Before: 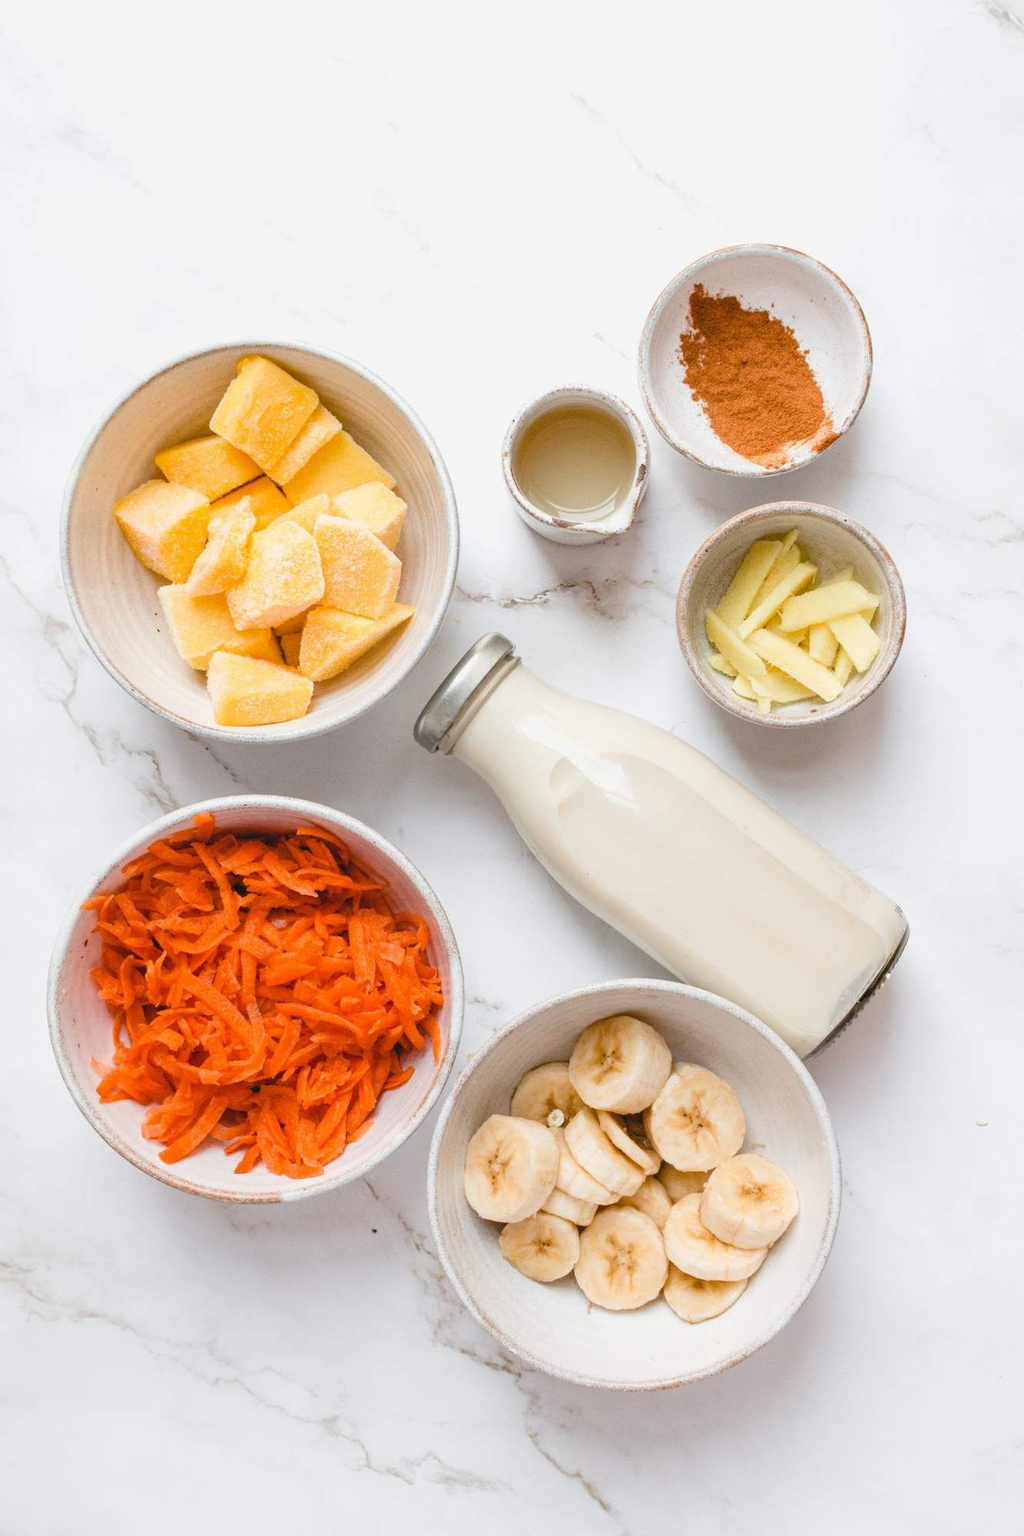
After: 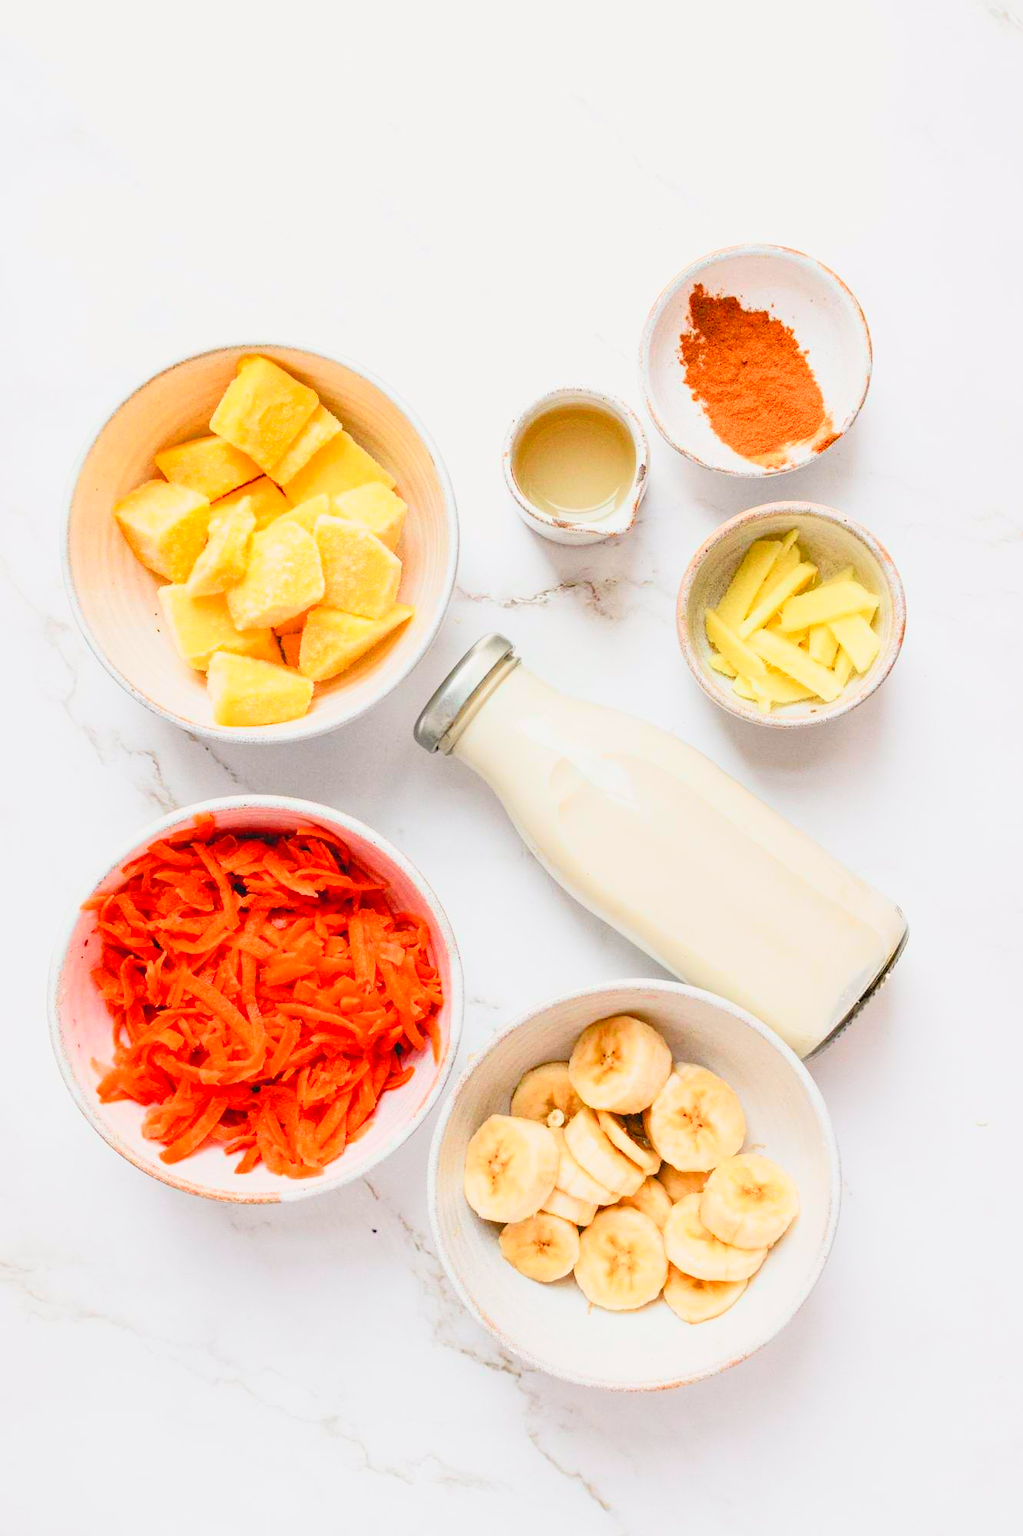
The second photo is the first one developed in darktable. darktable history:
tone curve: curves: ch0 [(0, 0.005) (0.103, 0.097) (0.18, 0.22) (0.378, 0.482) (0.504, 0.631) (0.663, 0.801) (0.834, 0.914) (1, 0.971)]; ch1 [(0, 0) (0.172, 0.123) (0.324, 0.253) (0.396, 0.388) (0.478, 0.461) (0.499, 0.498) (0.522, 0.528) (0.604, 0.692) (0.704, 0.818) (1, 1)]; ch2 [(0, 0) (0.411, 0.424) (0.496, 0.5) (0.515, 0.519) (0.555, 0.585) (0.628, 0.703) (1, 1)], color space Lab, independent channels, preserve colors basic power
